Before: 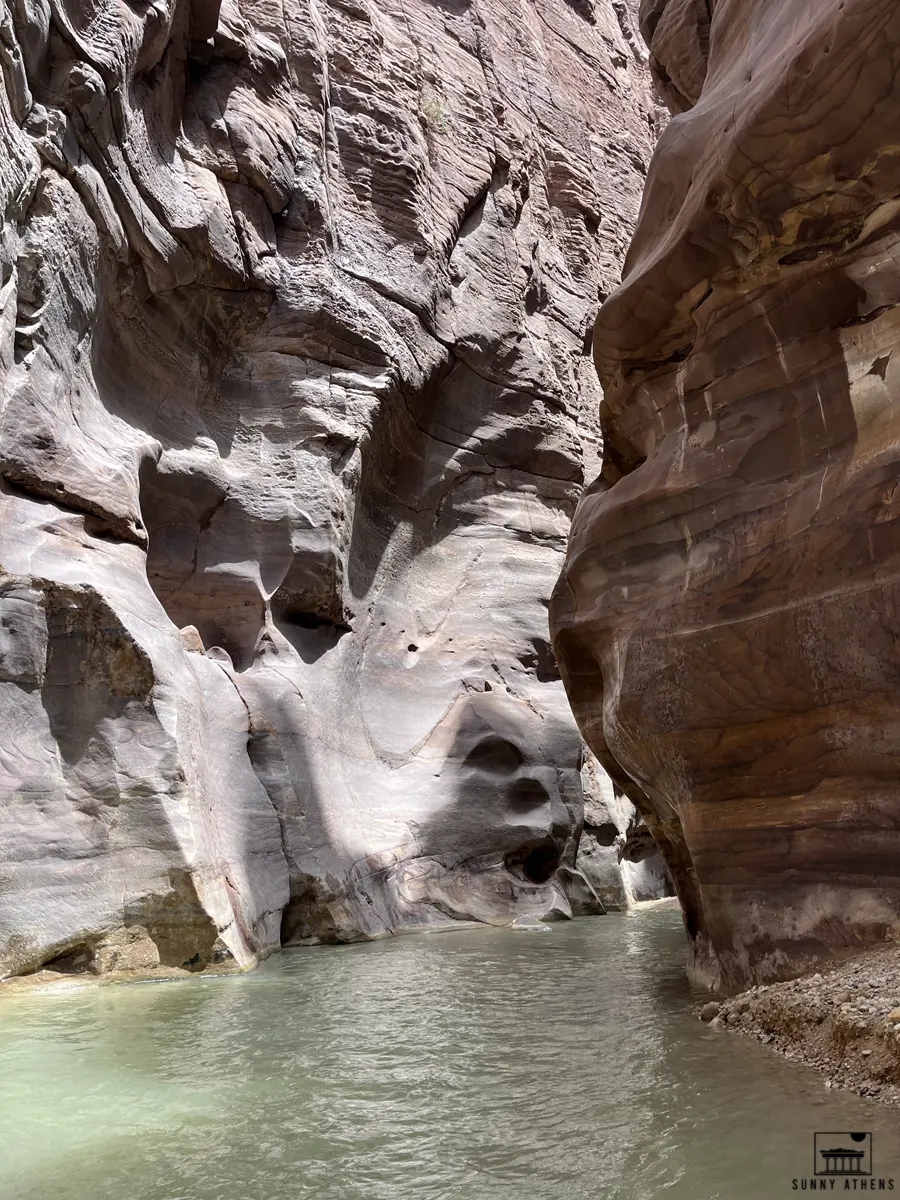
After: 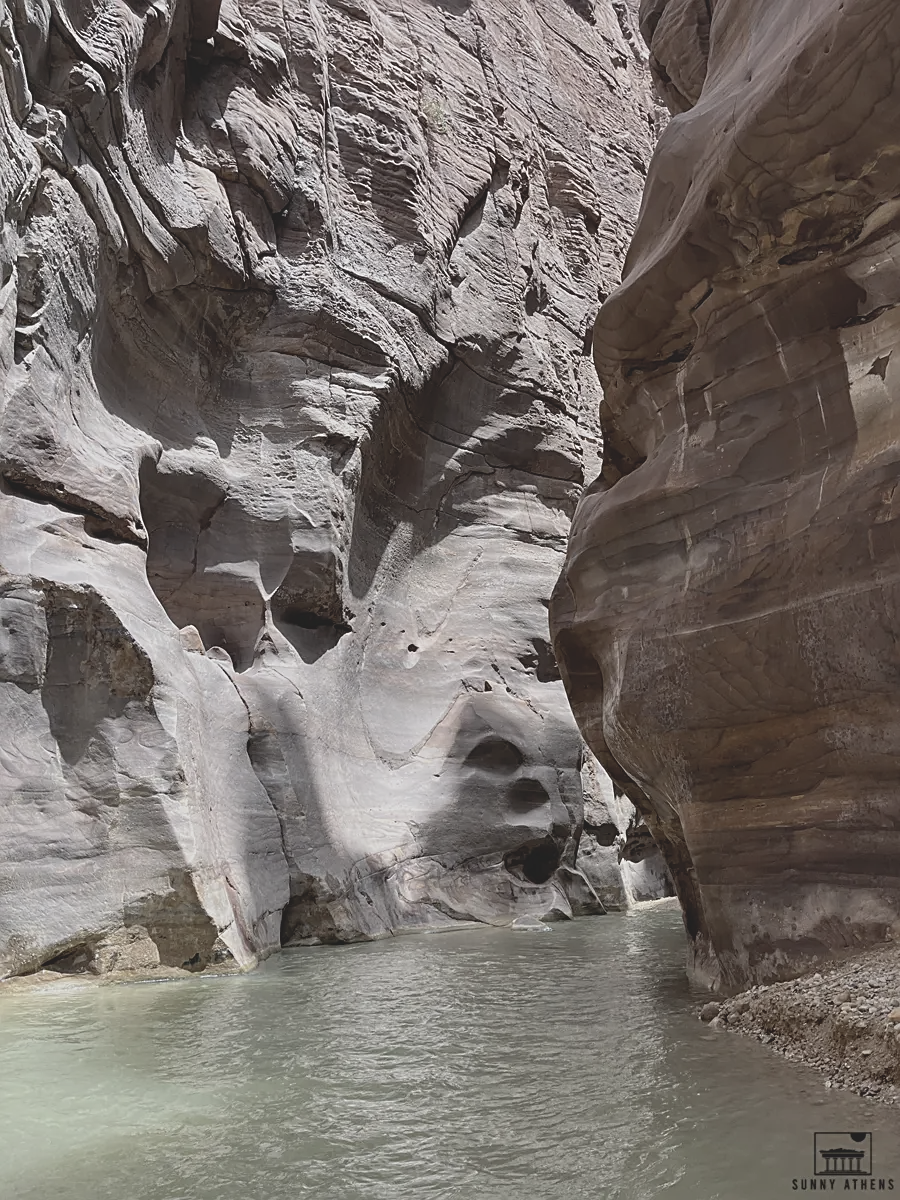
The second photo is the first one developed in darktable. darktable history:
contrast brightness saturation: contrast -0.252, saturation -0.449
sharpen: on, module defaults
